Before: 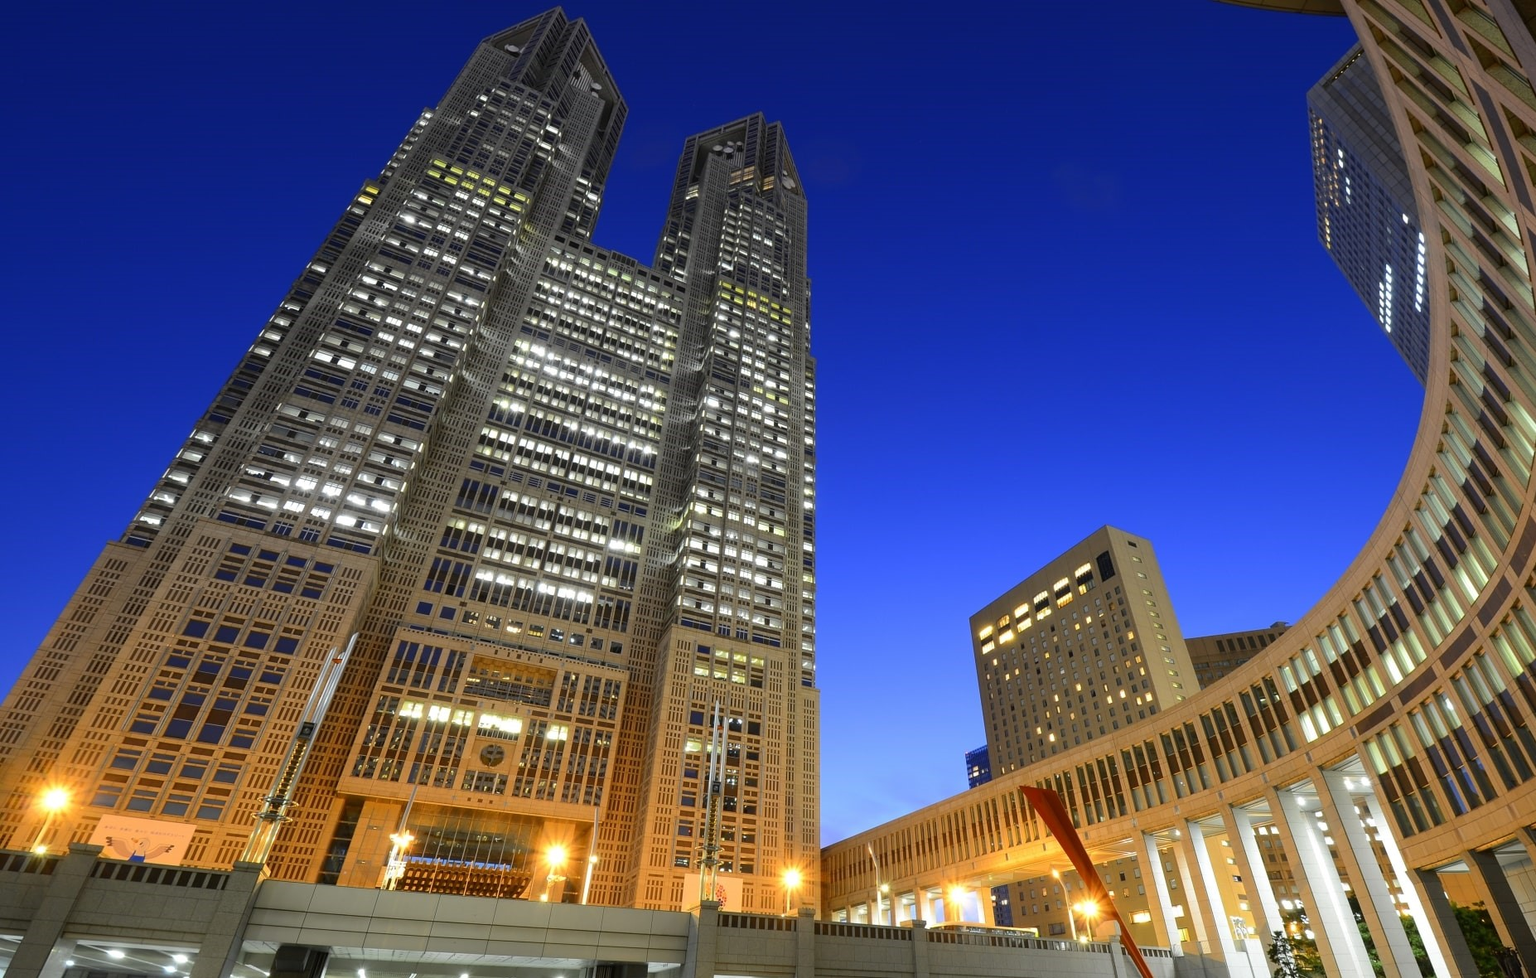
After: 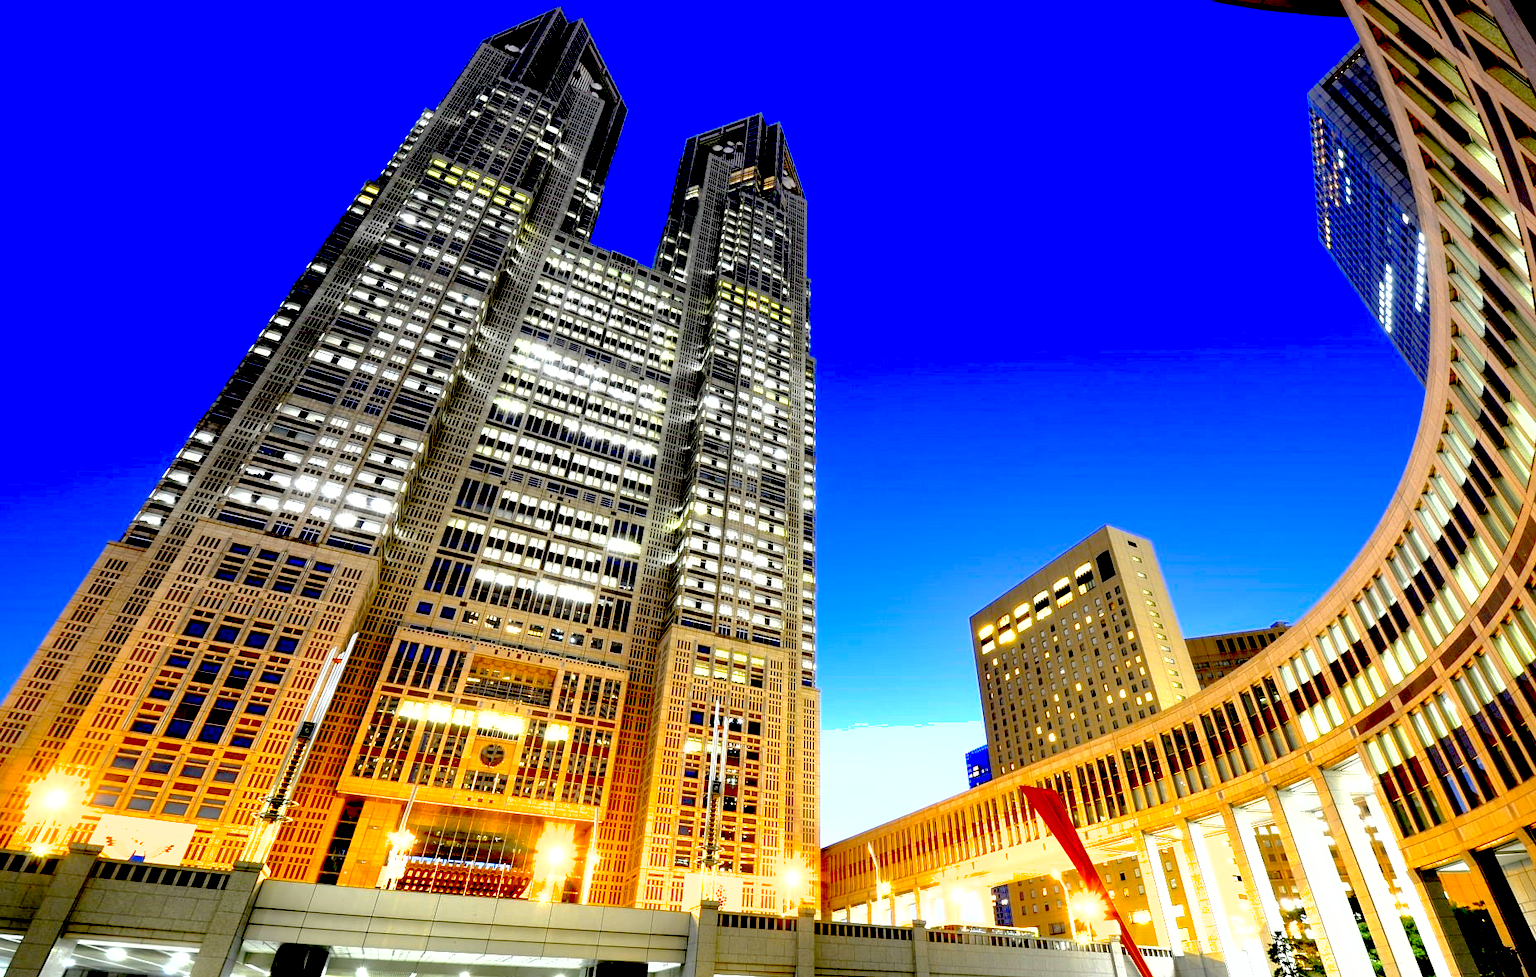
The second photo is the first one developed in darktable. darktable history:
tone equalizer: -8 EV -0.758 EV, -7 EV -0.718 EV, -6 EV -0.615 EV, -5 EV -0.397 EV, -3 EV 0.38 EV, -2 EV 0.6 EV, -1 EV 0.693 EV, +0 EV 0.73 EV
shadows and highlights: on, module defaults
exposure: black level correction 0.036, exposure 0.901 EV, compensate highlight preservation false
